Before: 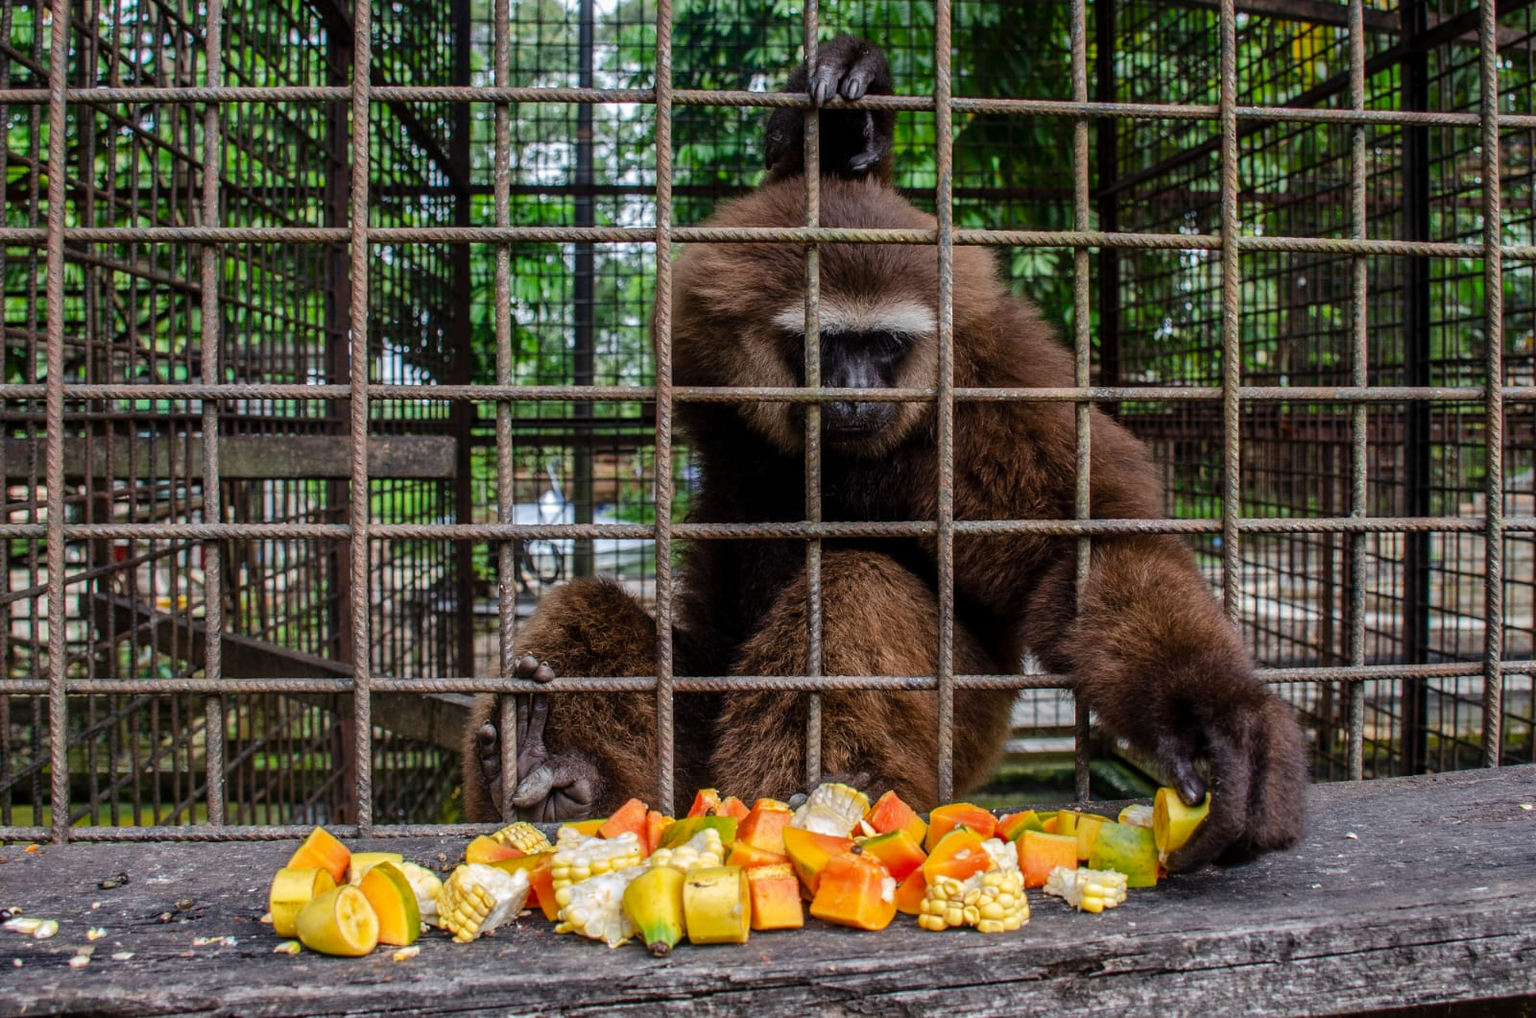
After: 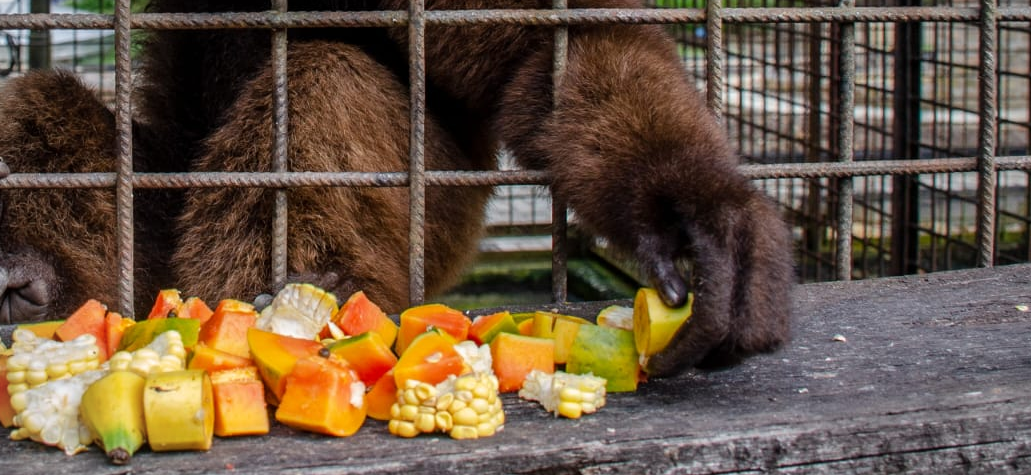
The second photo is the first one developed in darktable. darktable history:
crop and rotate: left 35.509%, top 50.238%, bottom 4.934%
vignetting: fall-off radius 100%, width/height ratio 1.337
